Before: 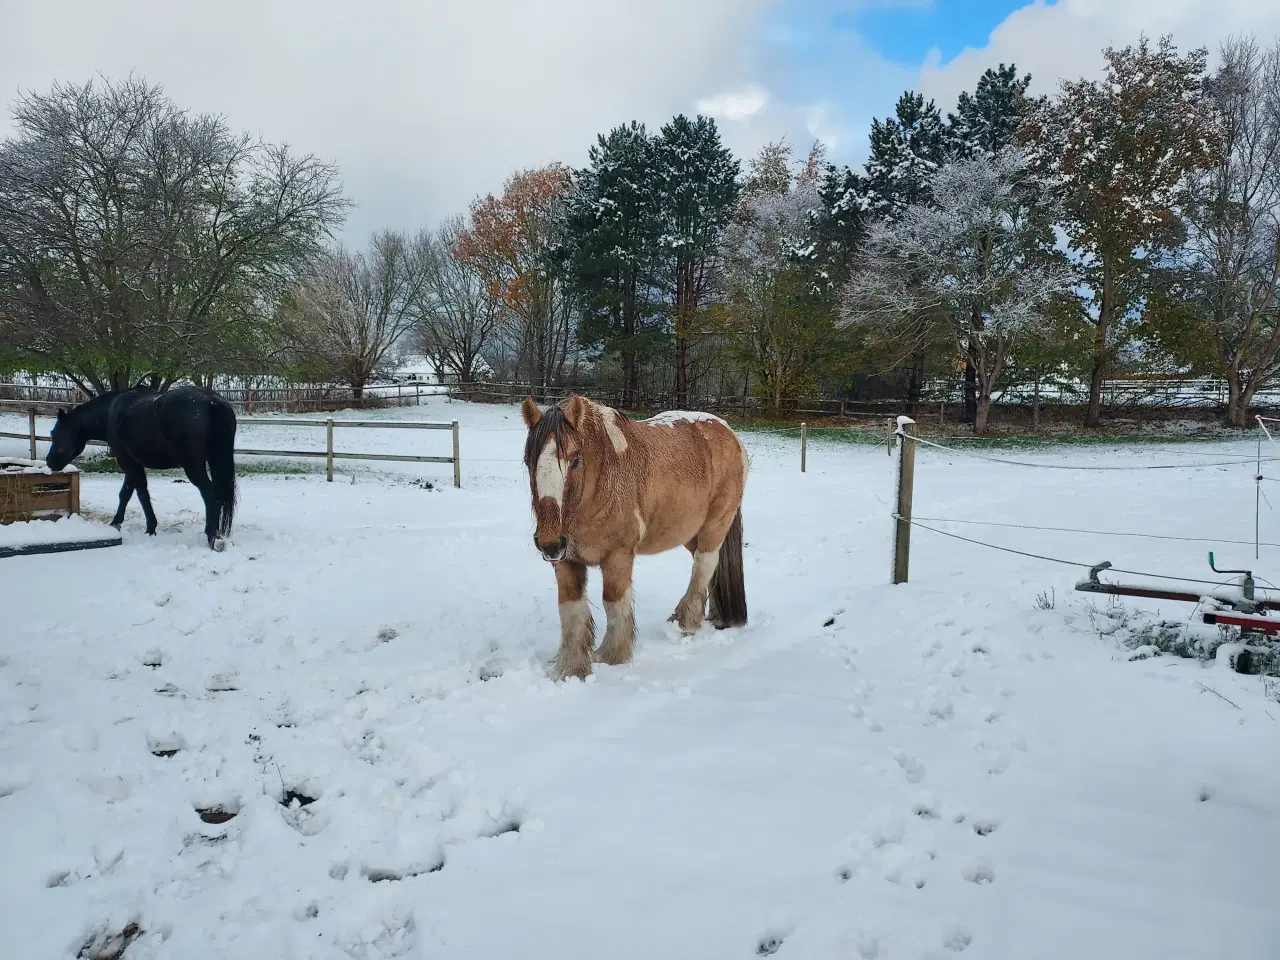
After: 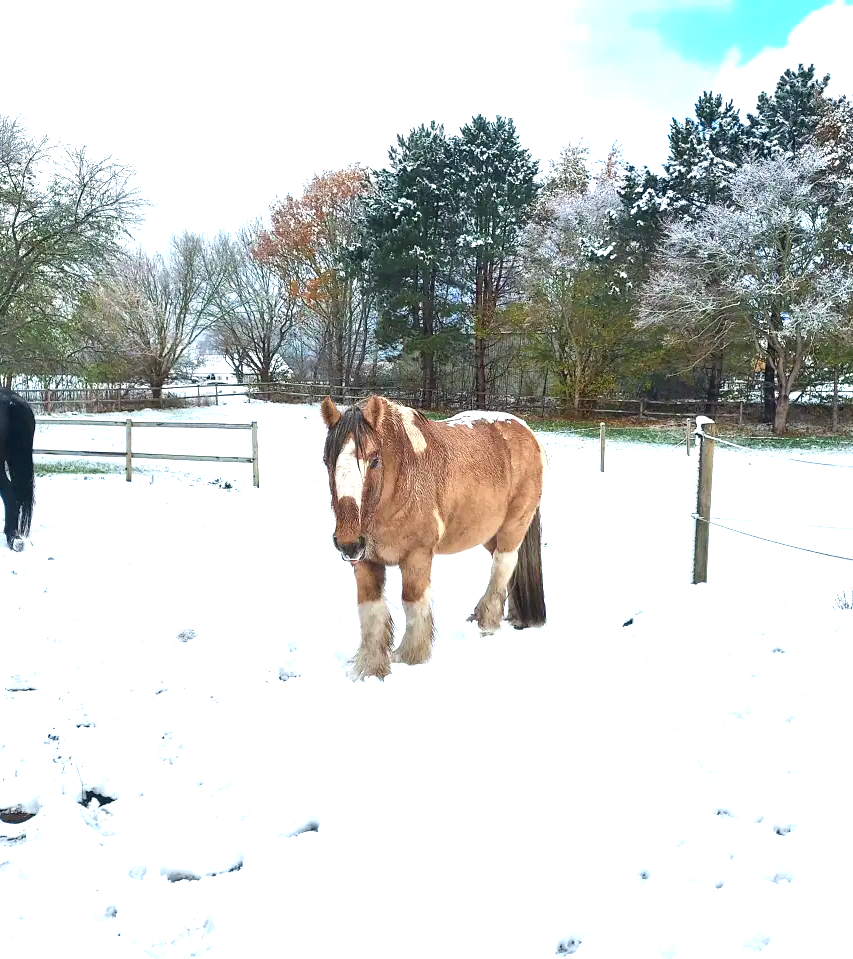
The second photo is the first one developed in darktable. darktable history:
crop and rotate: left 15.754%, right 17.579%
exposure: black level correction 0, exposure 1.3 EV, compensate highlight preservation false
color zones: curves: ch0 [(0.068, 0.464) (0.25, 0.5) (0.48, 0.508) (0.75, 0.536) (0.886, 0.476) (0.967, 0.456)]; ch1 [(0.066, 0.456) (0.25, 0.5) (0.616, 0.508) (0.746, 0.56) (0.934, 0.444)]
